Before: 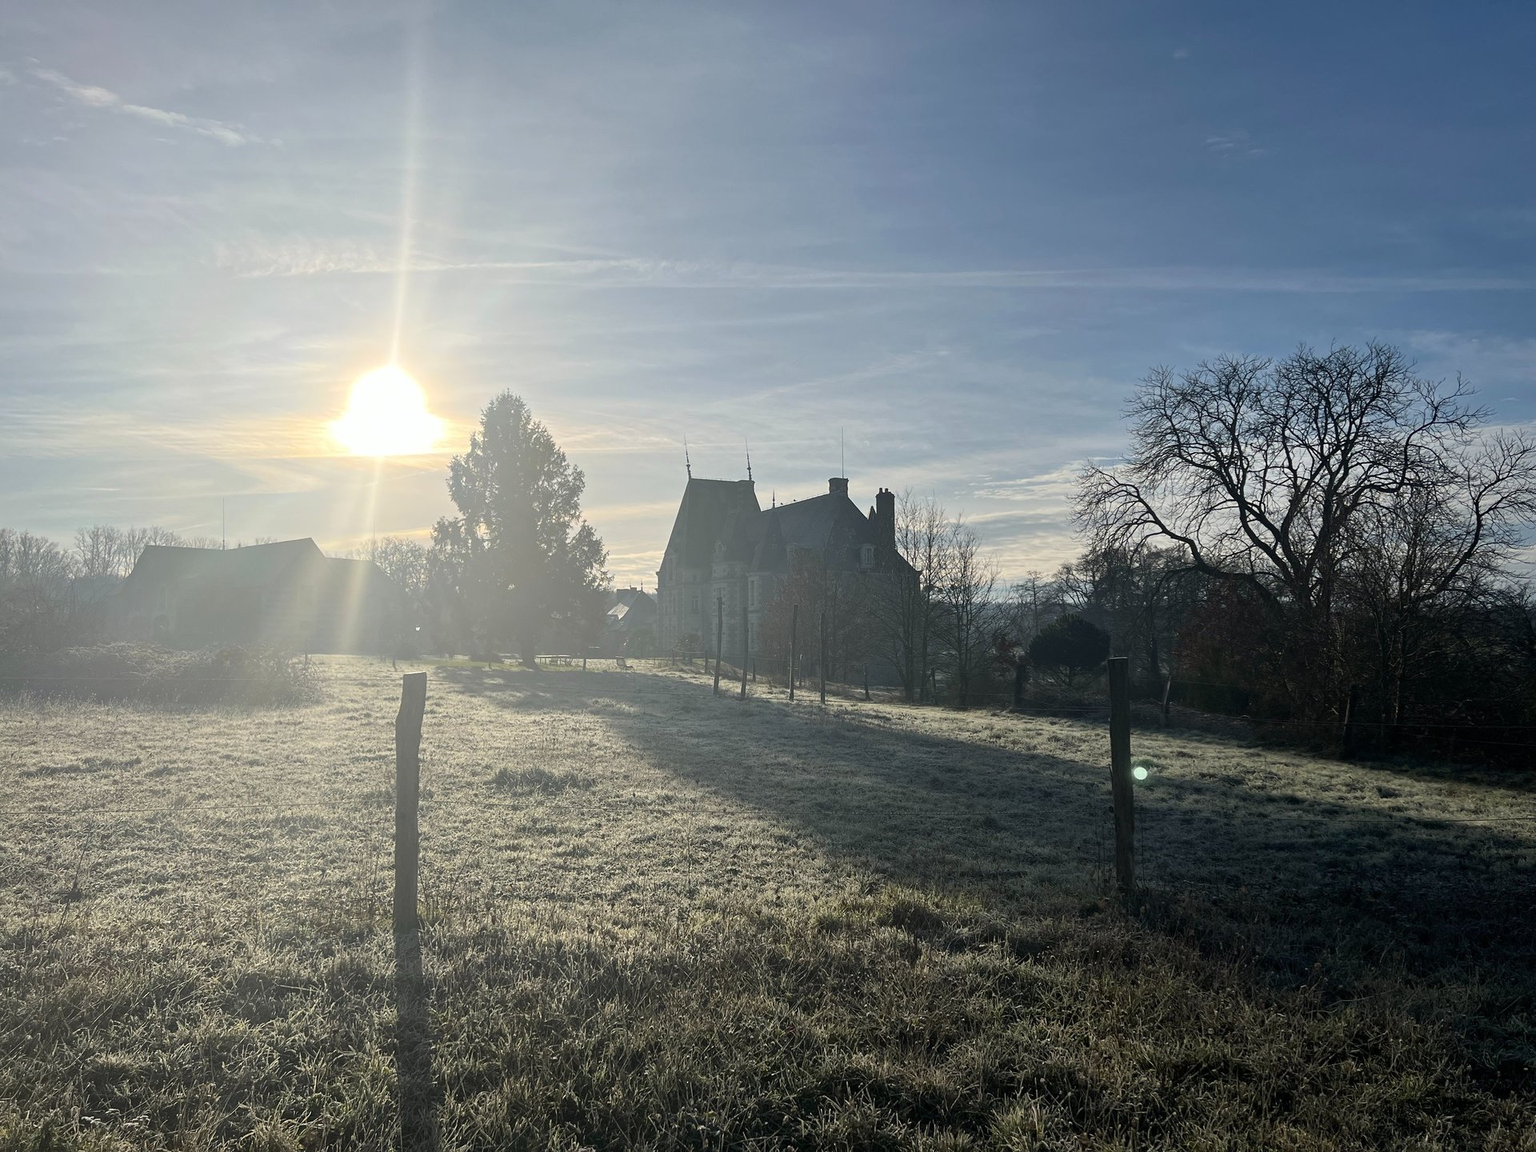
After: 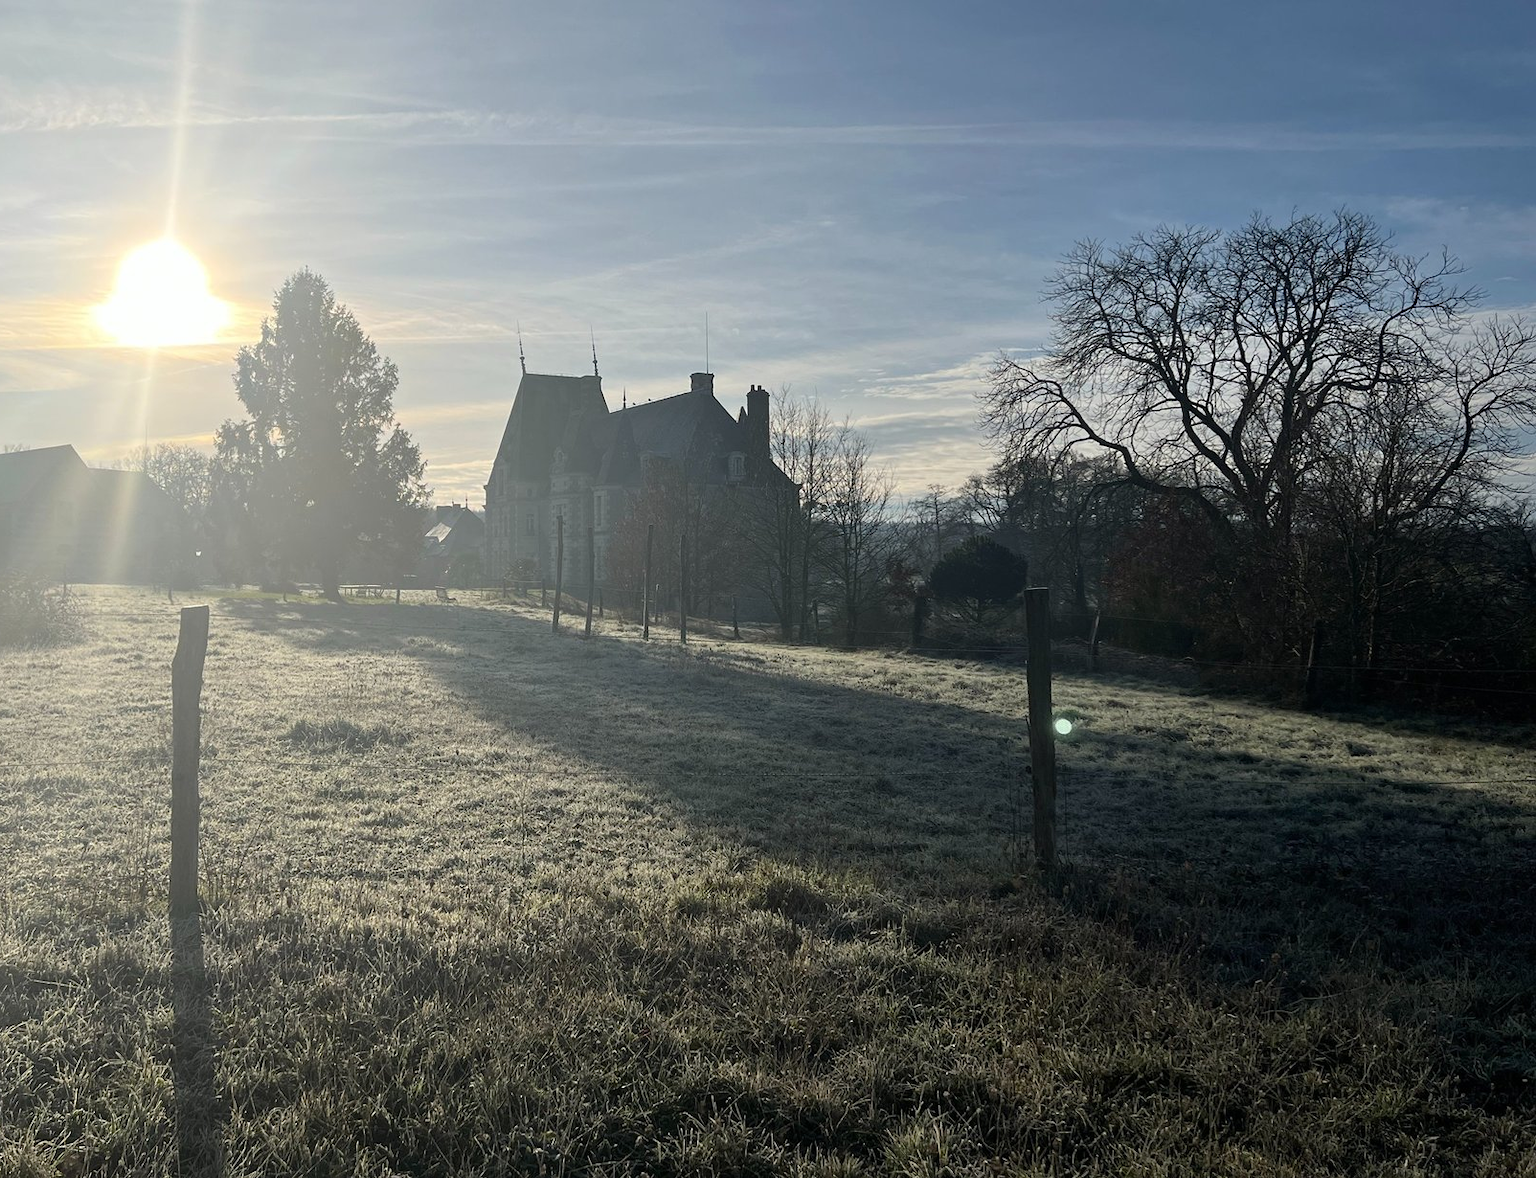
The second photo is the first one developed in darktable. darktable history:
crop: left 16.428%, top 14.447%
